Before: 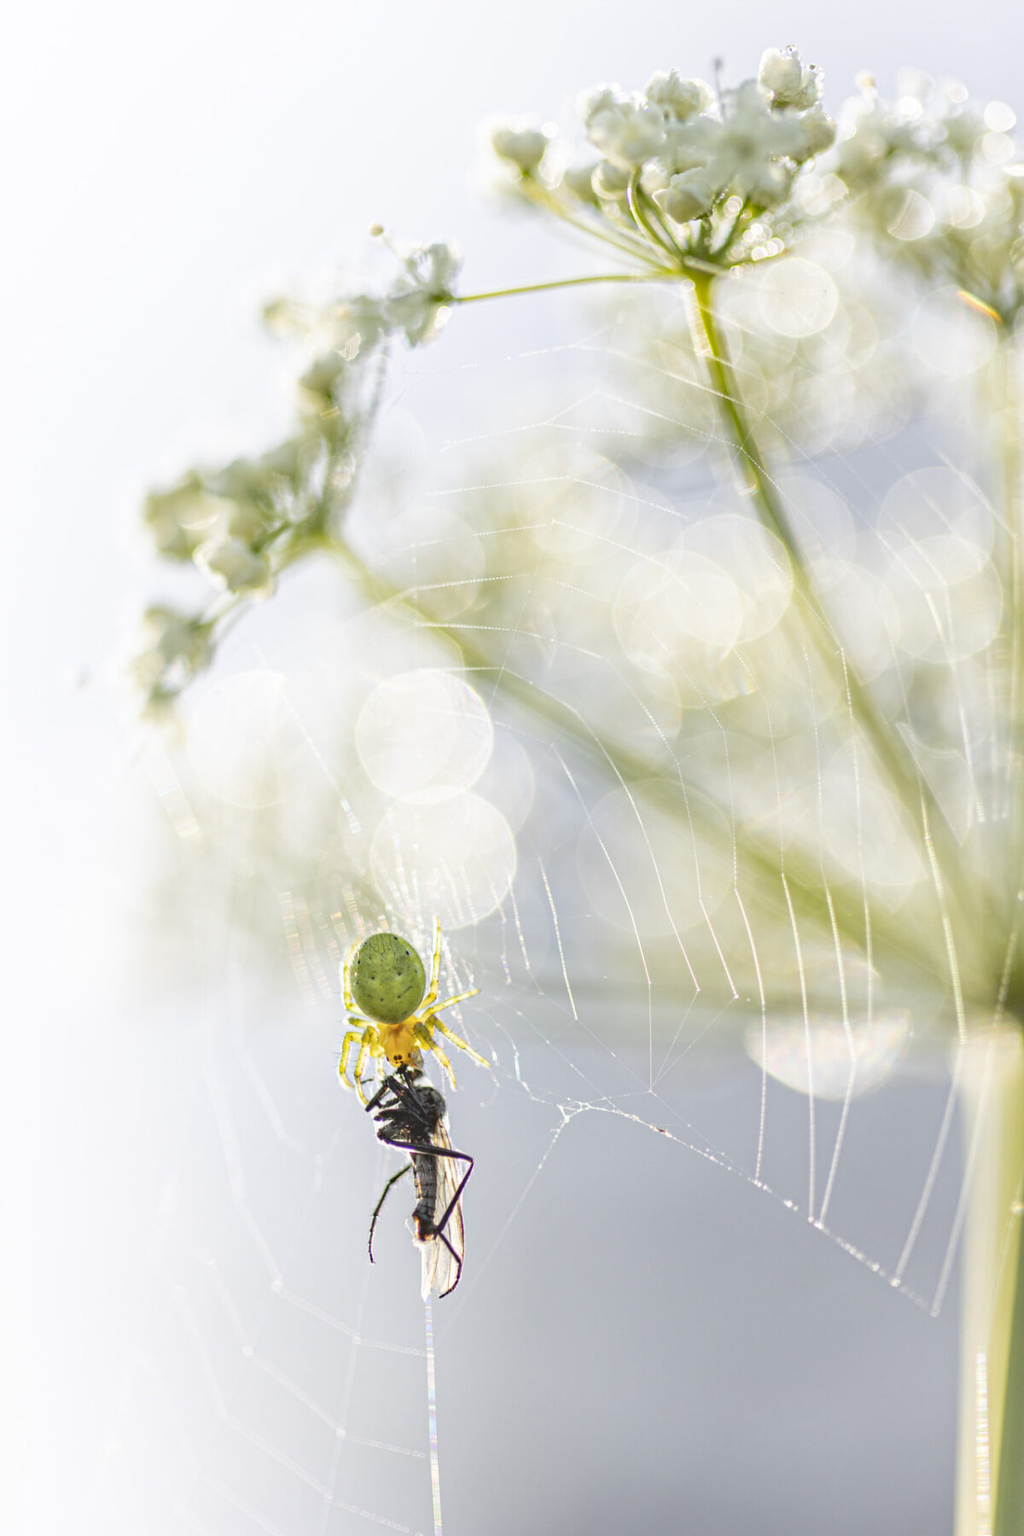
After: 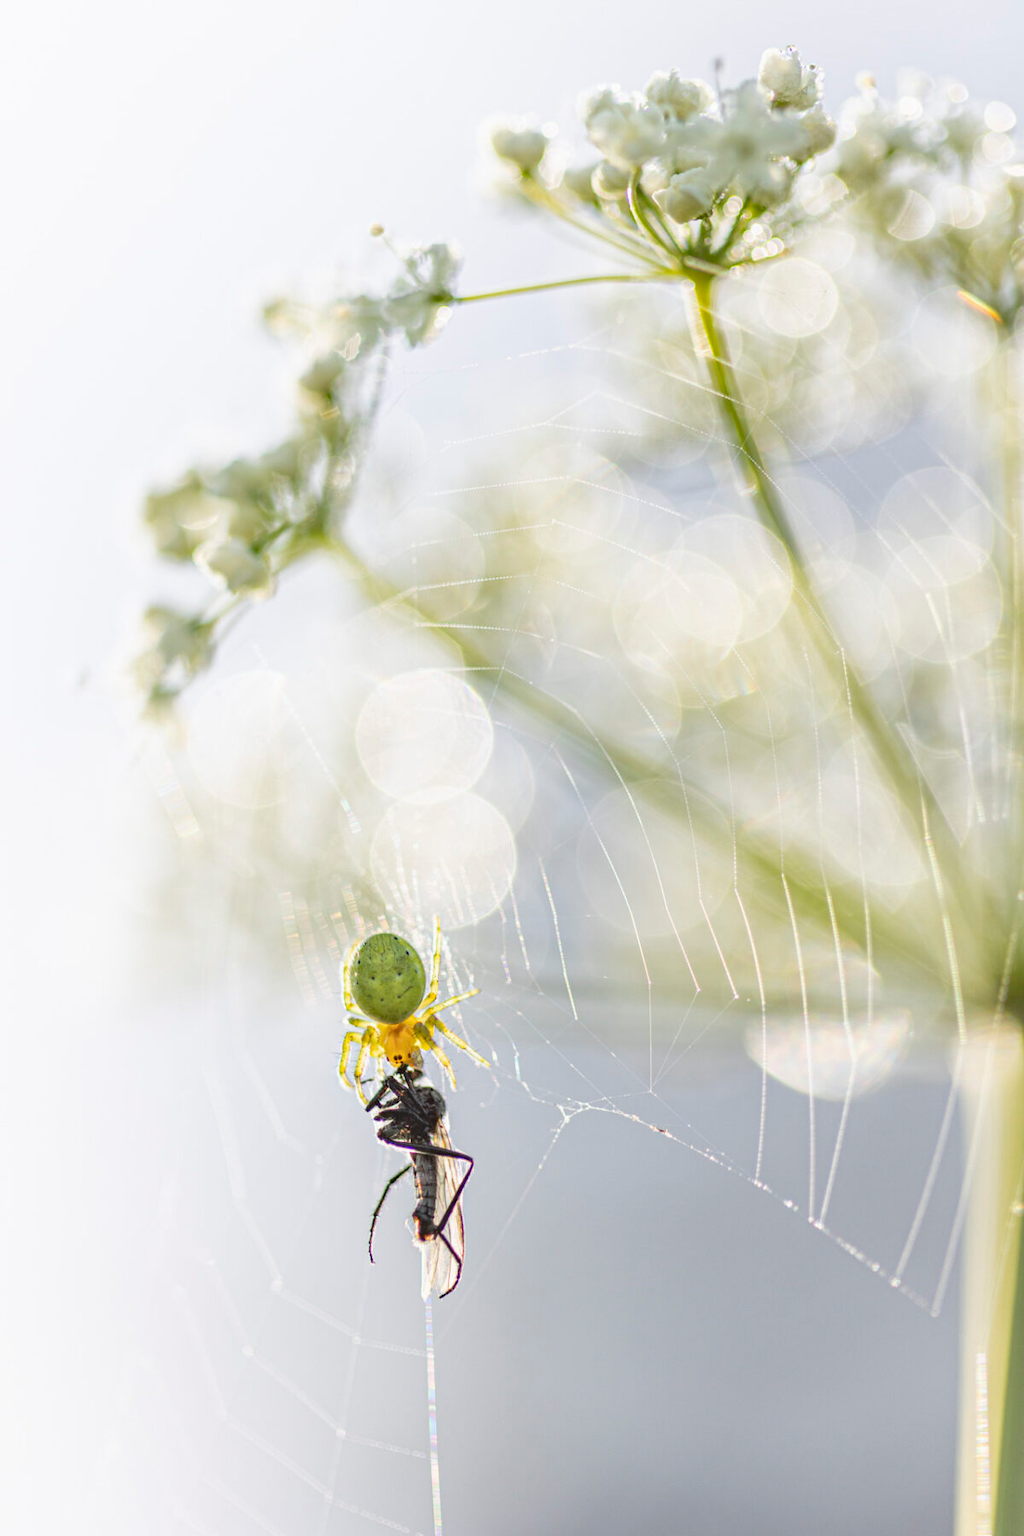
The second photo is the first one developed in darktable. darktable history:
exposure: exposure -0.044 EV, compensate exposure bias true, compensate highlight preservation false
